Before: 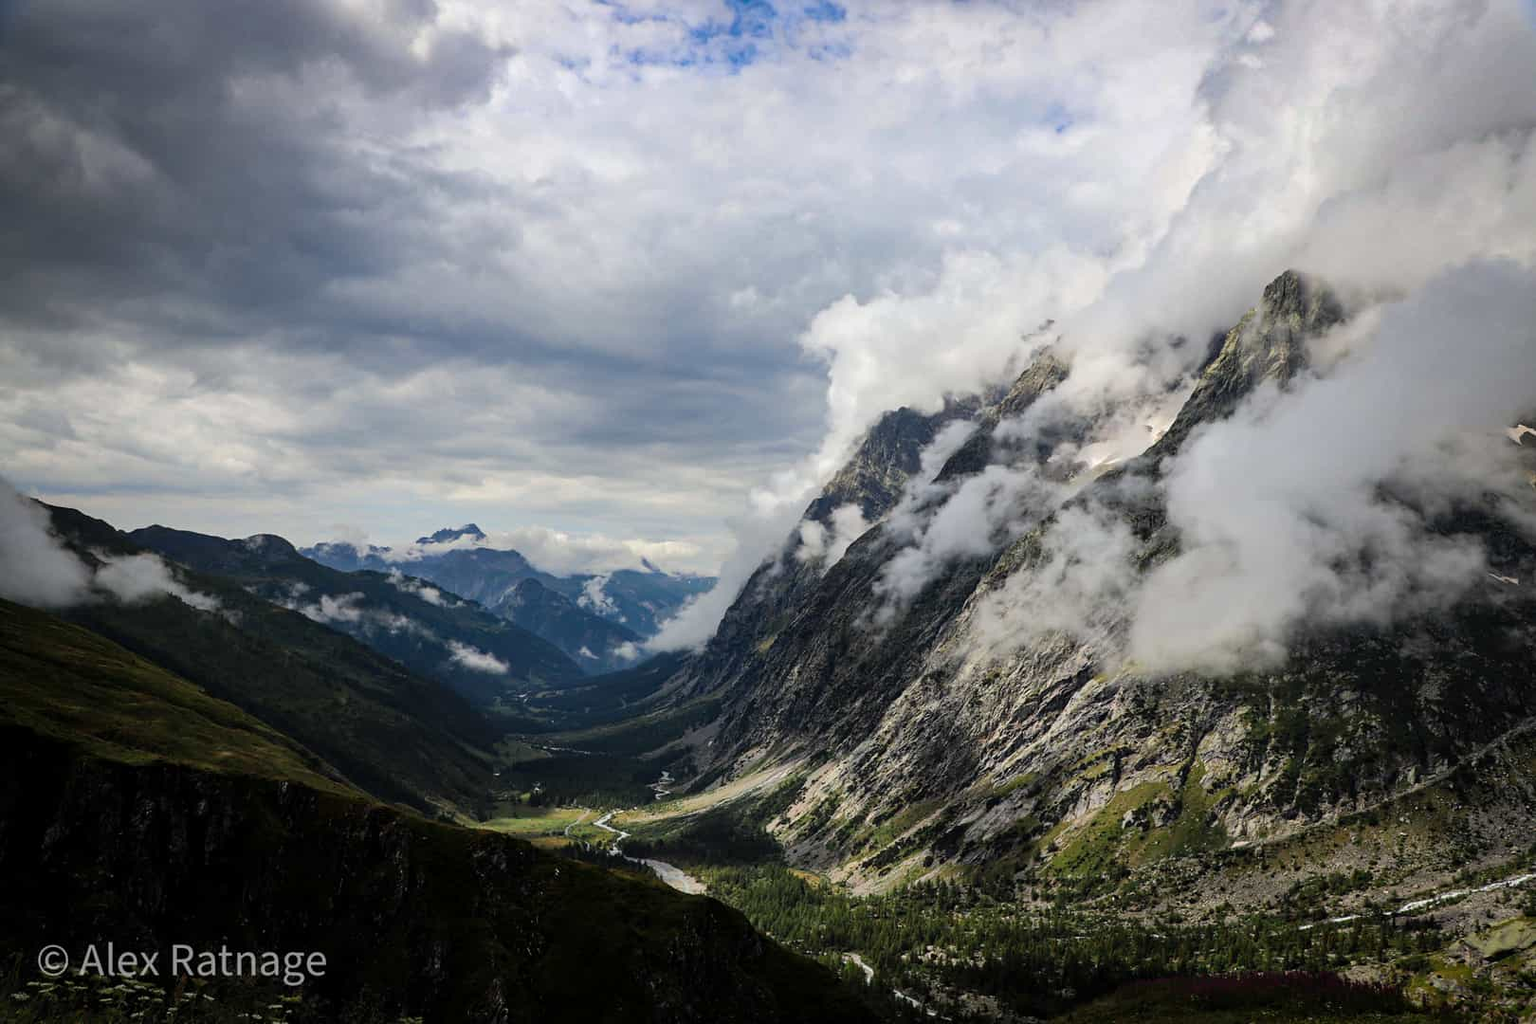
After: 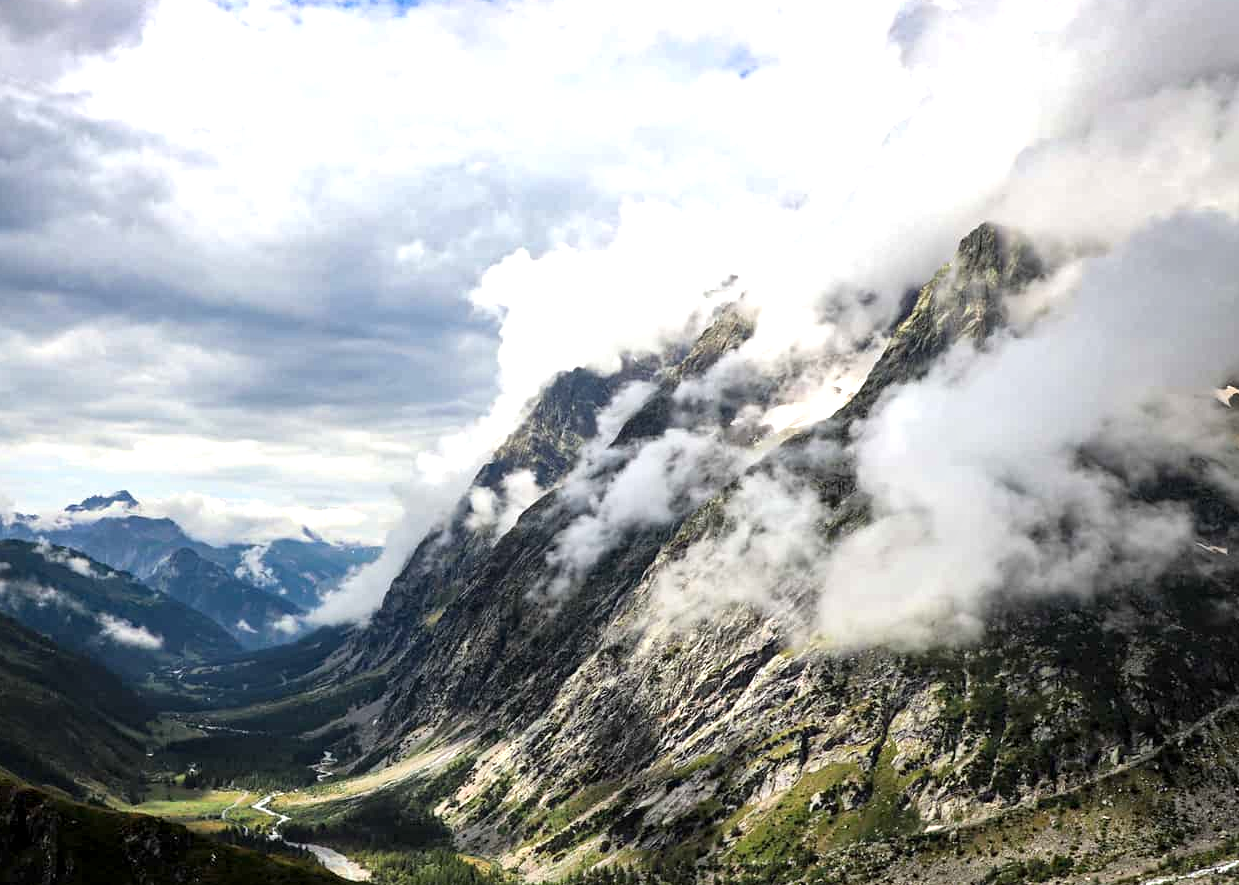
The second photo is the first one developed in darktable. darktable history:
crop: left 23.095%, top 5.827%, bottom 11.854%
local contrast: mode bilateral grid, contrast 20, coarseness 50, detail 130%, midtone range 0.2
exposure: exposure 0.77 EV, compensate highlight preservation false
